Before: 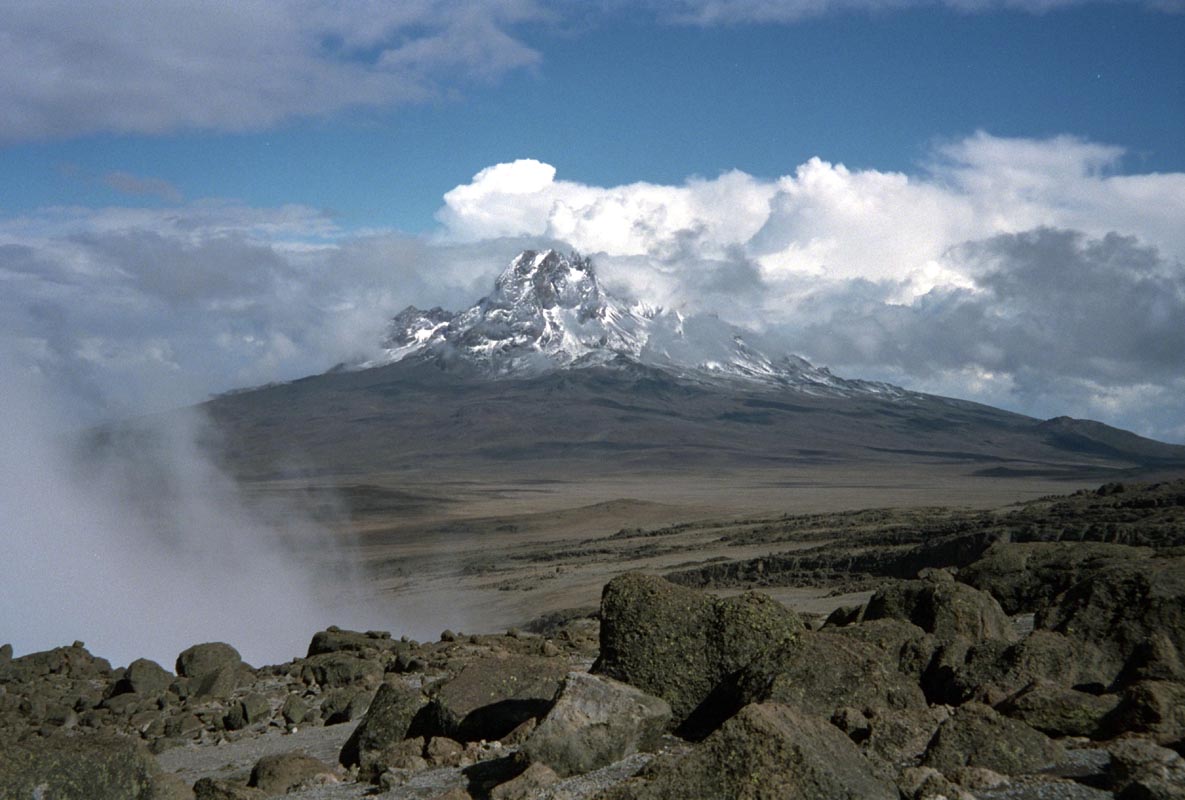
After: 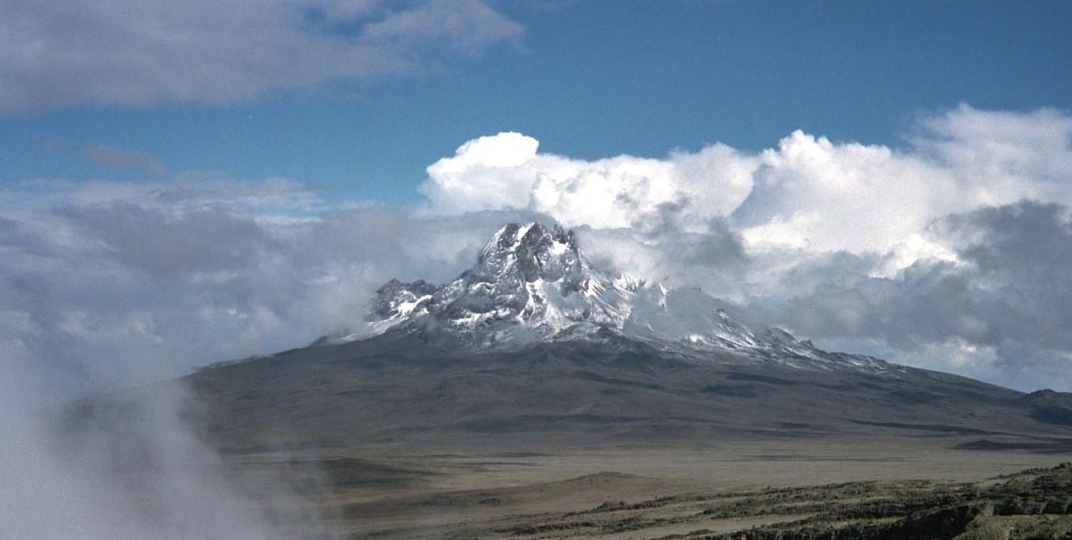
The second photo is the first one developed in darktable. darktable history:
shadows and highlights: soften with gaussian
crop: left 1.509%, top 3.452%, right 7.696%, bottom 28.452%
